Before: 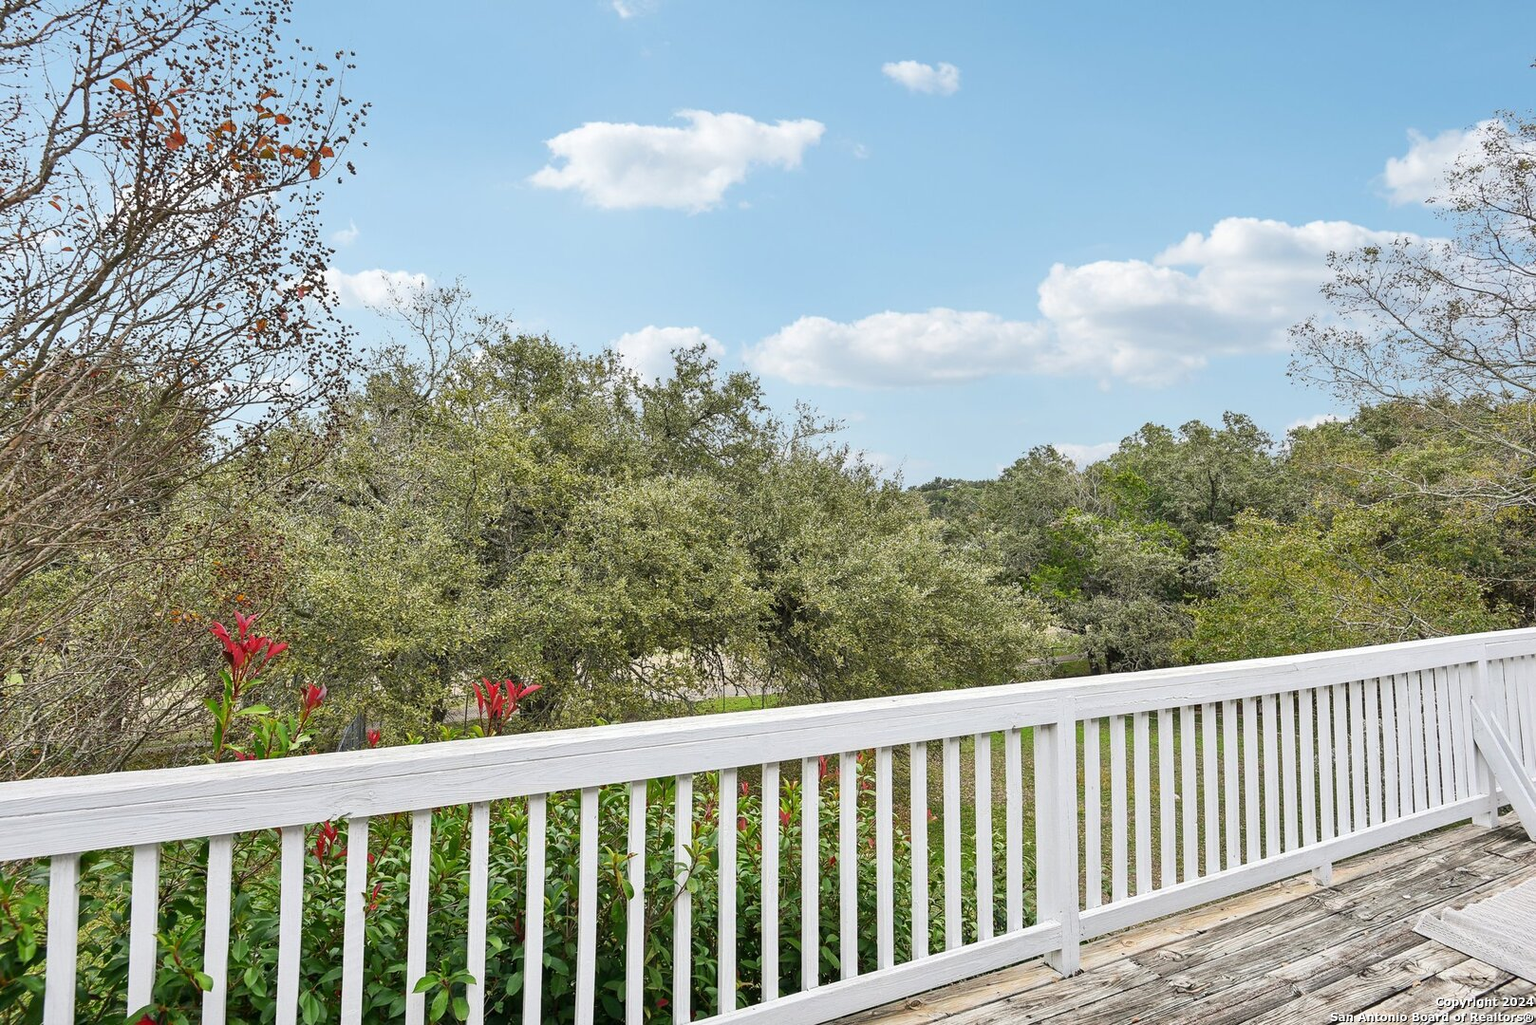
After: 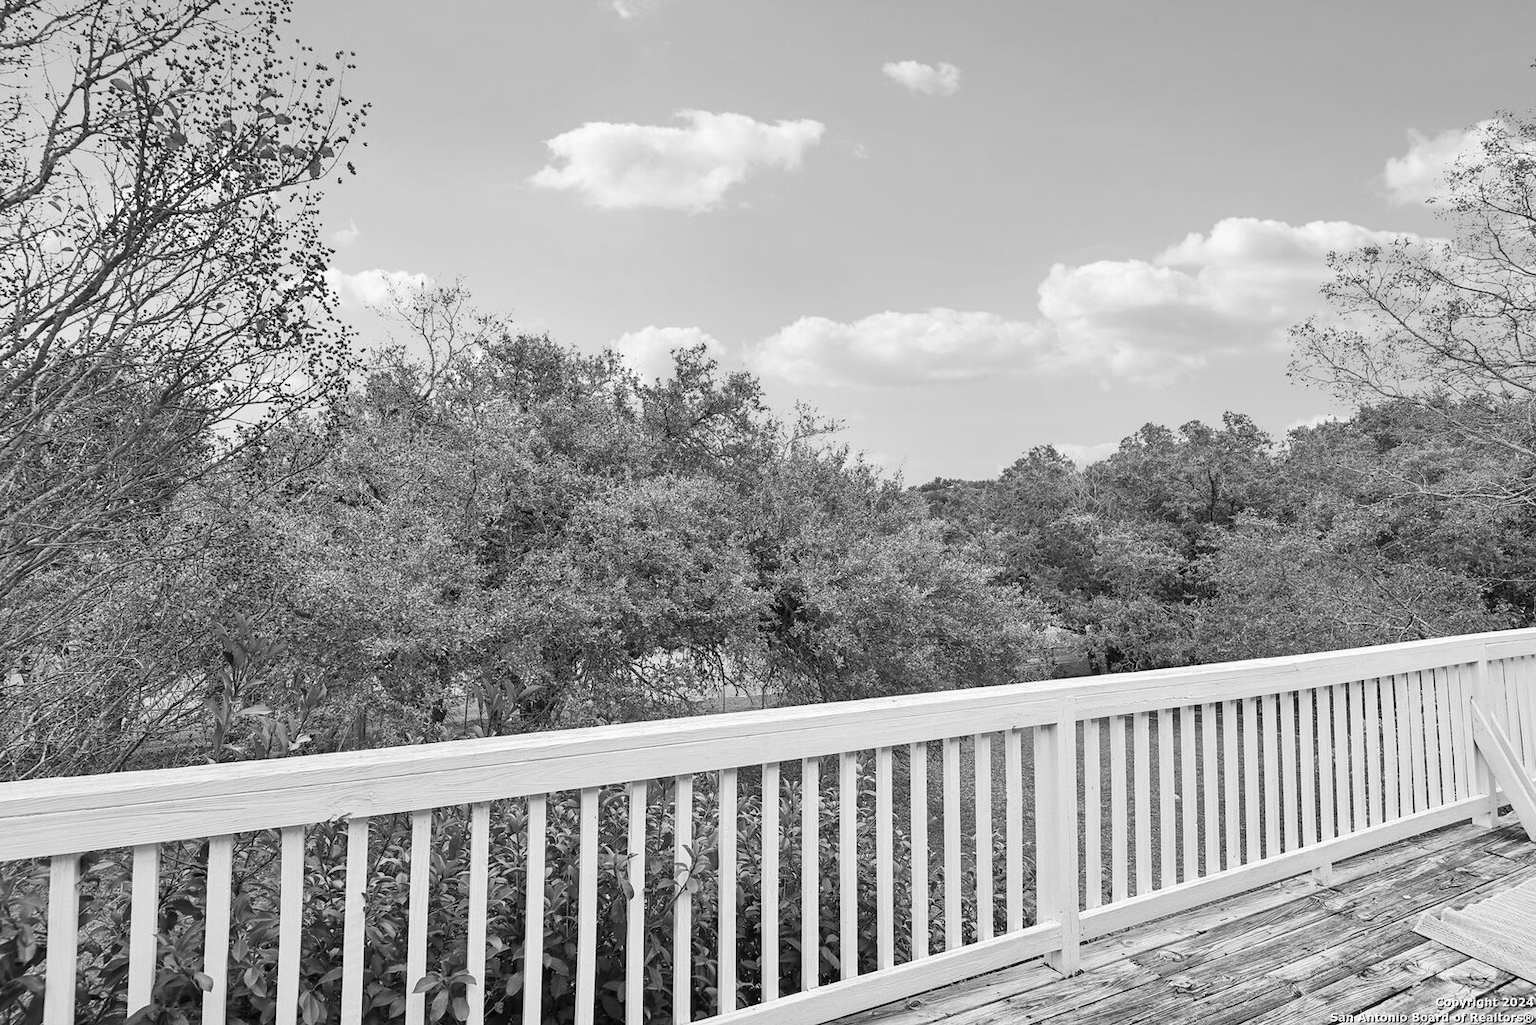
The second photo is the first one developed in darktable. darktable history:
color correction: saturation 2.15
monochrome: on, module defaults
